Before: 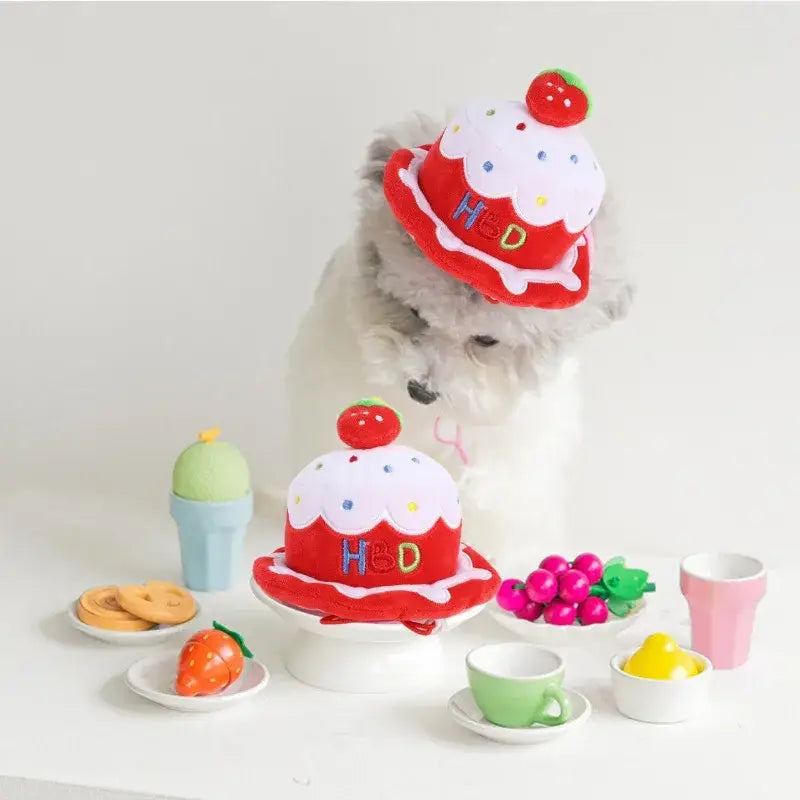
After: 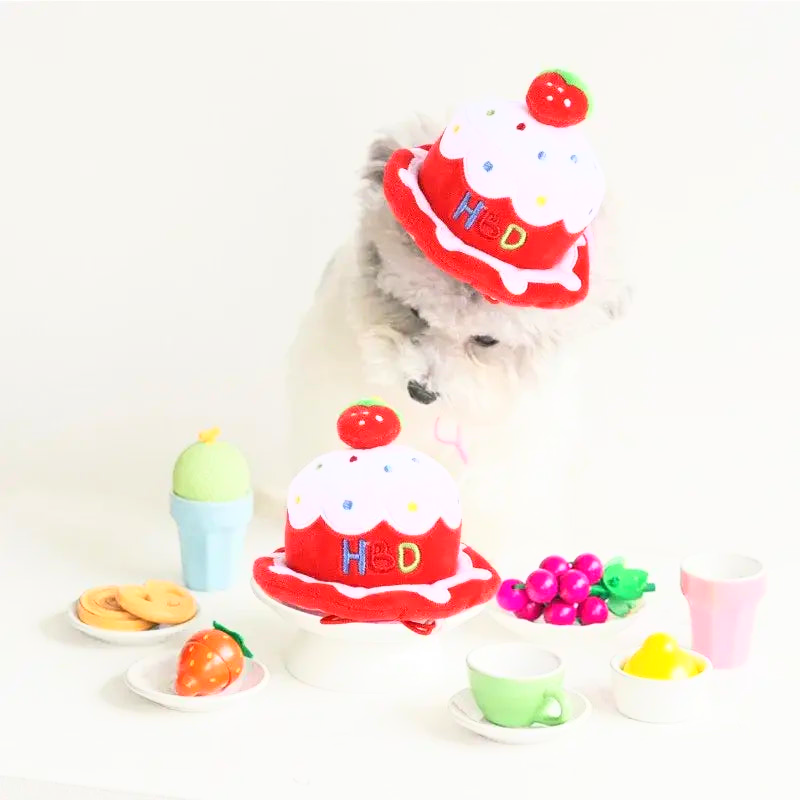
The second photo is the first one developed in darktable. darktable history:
contrast brightness saturation: contrast 0.05
base curve: curves: ch0 [(0, 0) (0.557, 0.834) (1, 1)]
